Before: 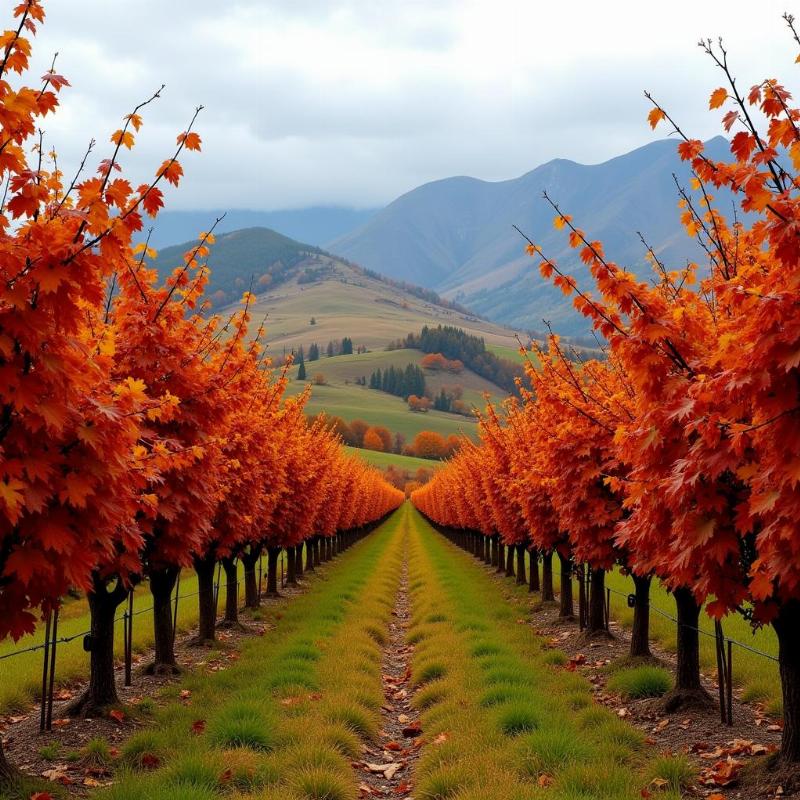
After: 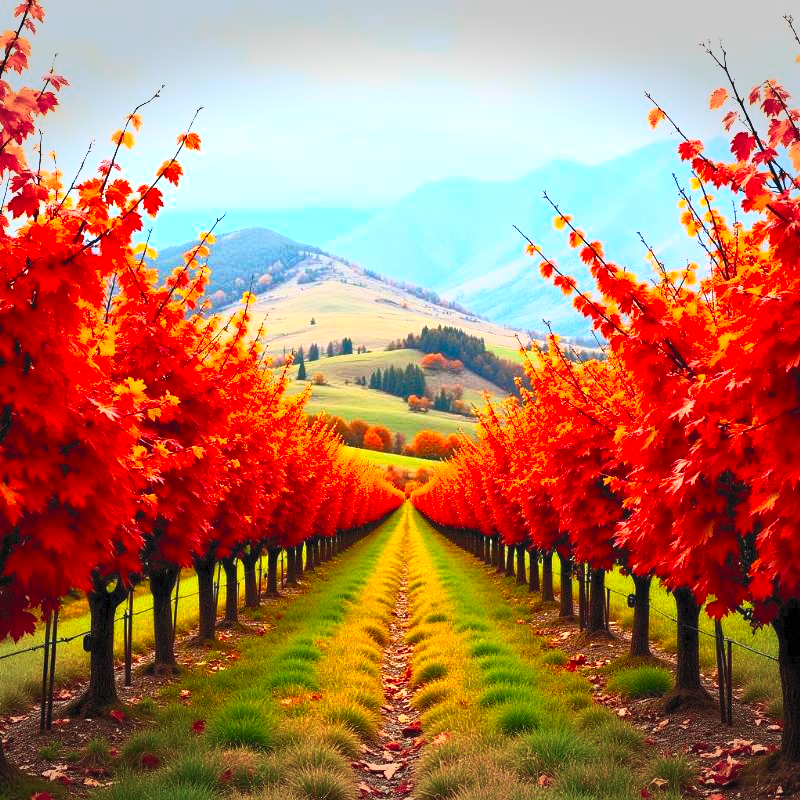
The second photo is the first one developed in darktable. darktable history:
vignetting: fall-off start 100%, brightness -0.406, saturation -0.3, width/height ratio 1.324, dithering 8-bit output, unbound false
contrast brightness saturation: contrast 1, brightness 1, saturation 1
